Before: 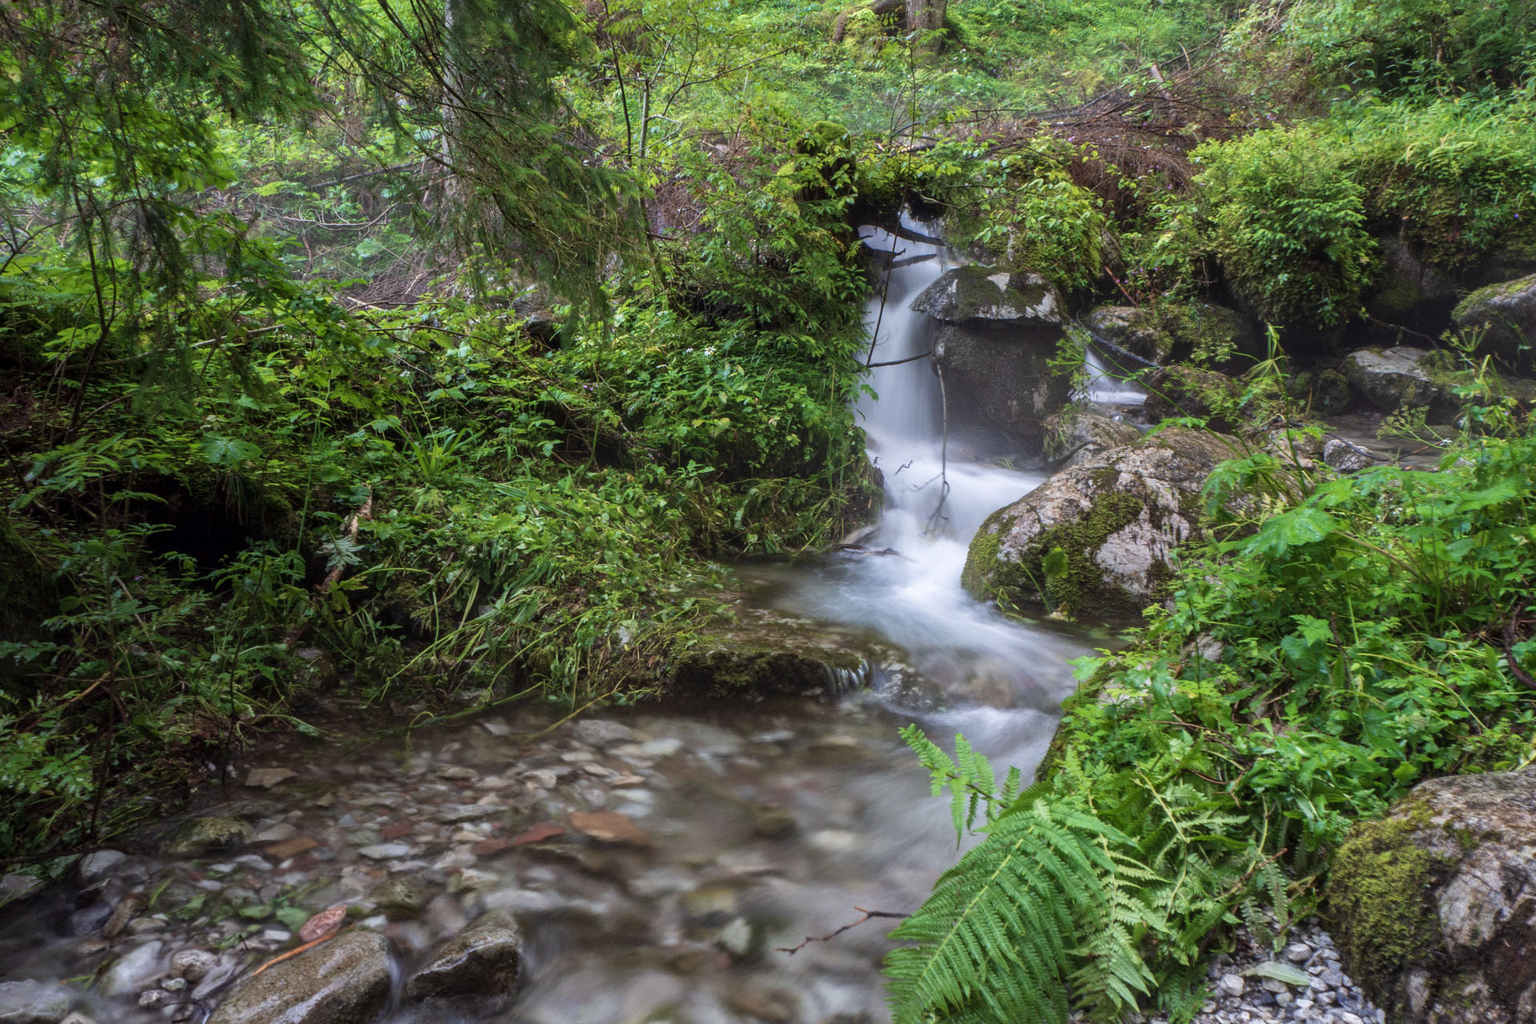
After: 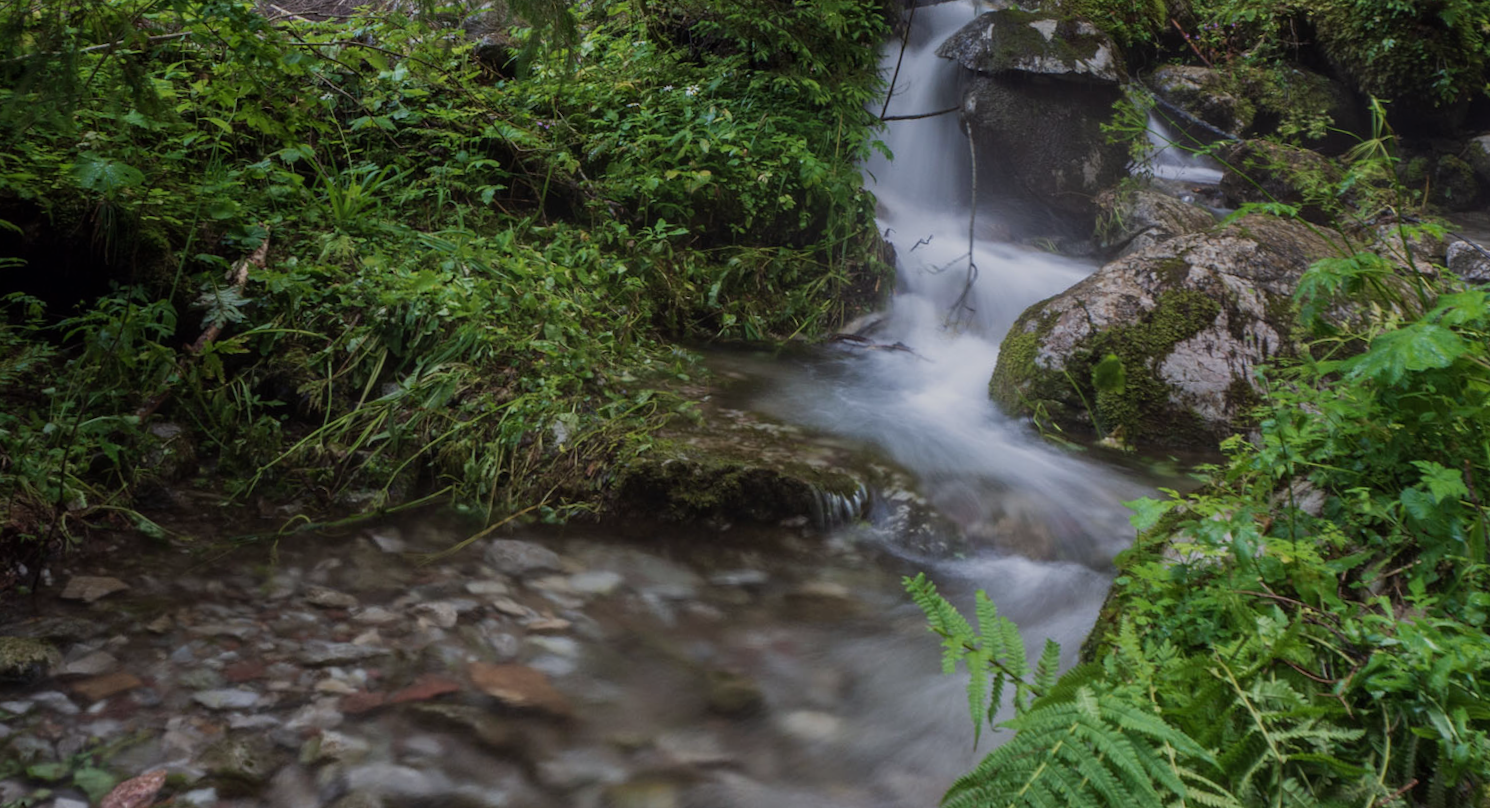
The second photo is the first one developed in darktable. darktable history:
rotate and perspective: rotation 0.128°, lens shift (vertical) -0.181, lens shift (horizontal) -0.044, shear 0.001, automatic cropping off
crop and rotate: angle -3.37°, left 9.79%, top 20.73%, right 12.42%, bottom 11.82%
exposure: black level correction 0, exposure -0.721 EV, compensate highlight preservation false
